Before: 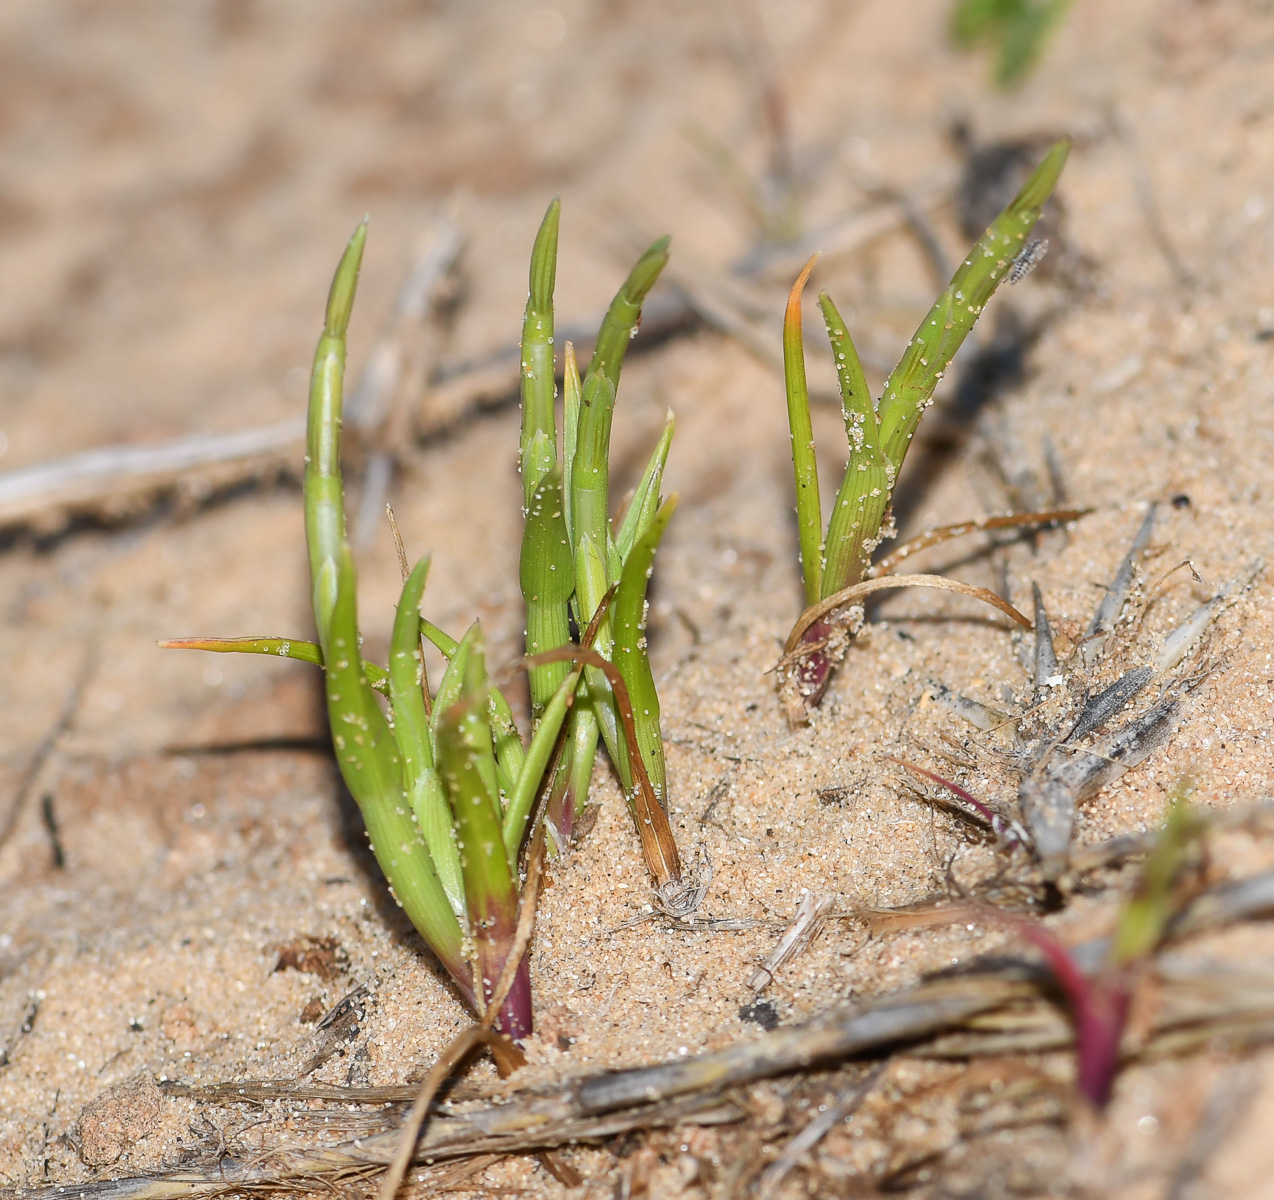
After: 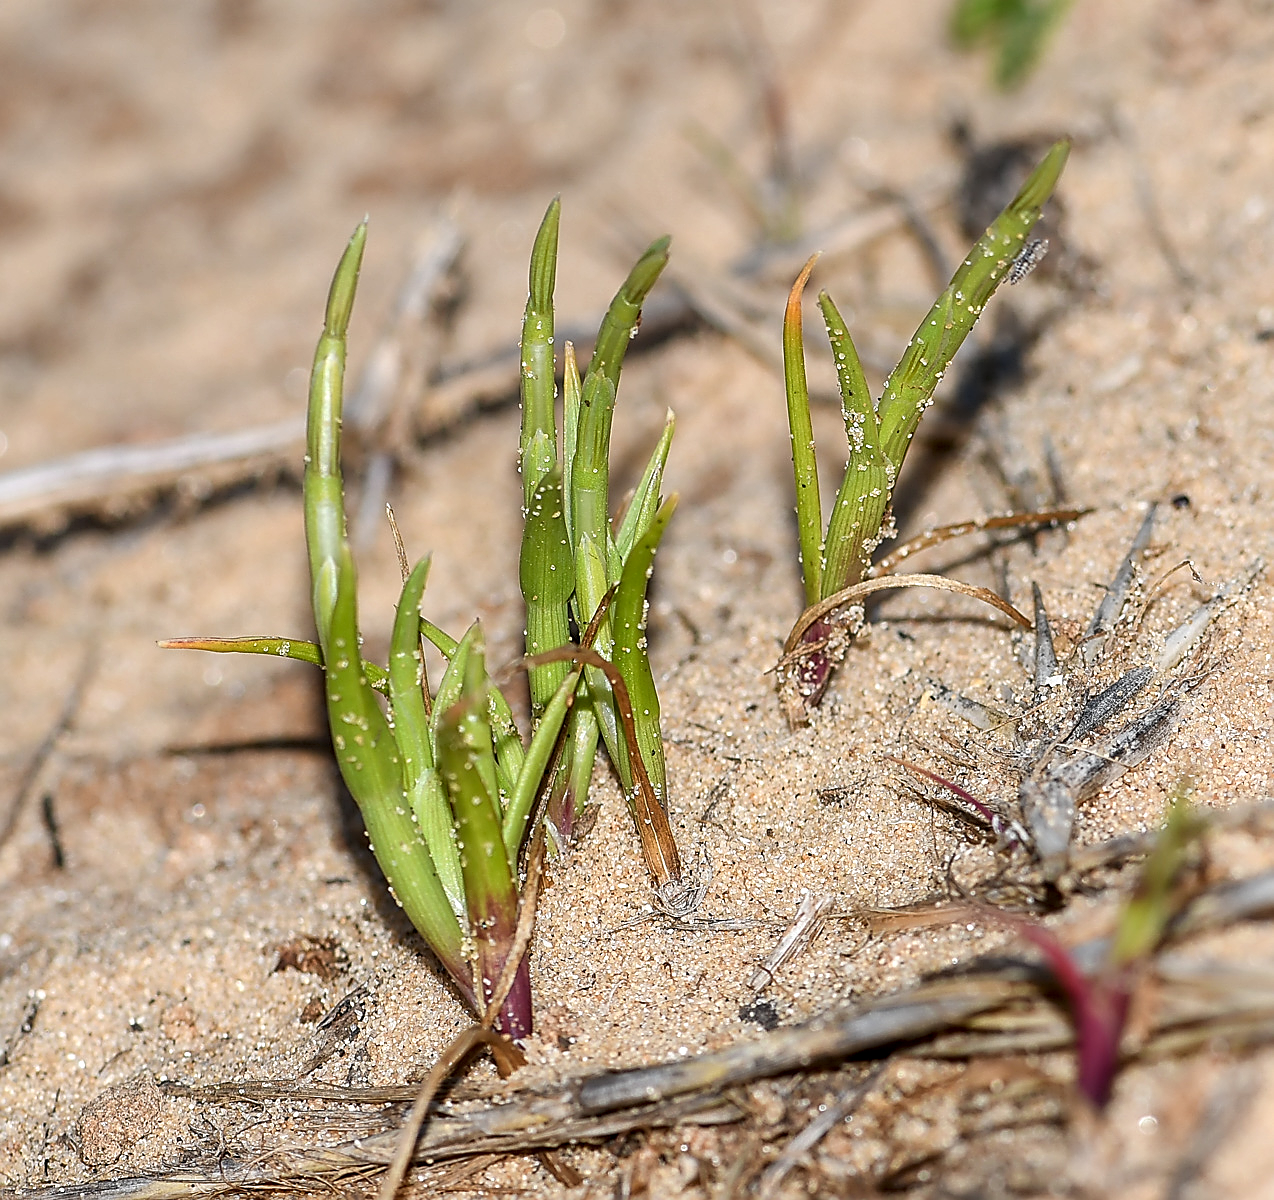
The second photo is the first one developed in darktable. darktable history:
local contrast: detail 130%
sharpen: radius 1.685, amount 1.294
